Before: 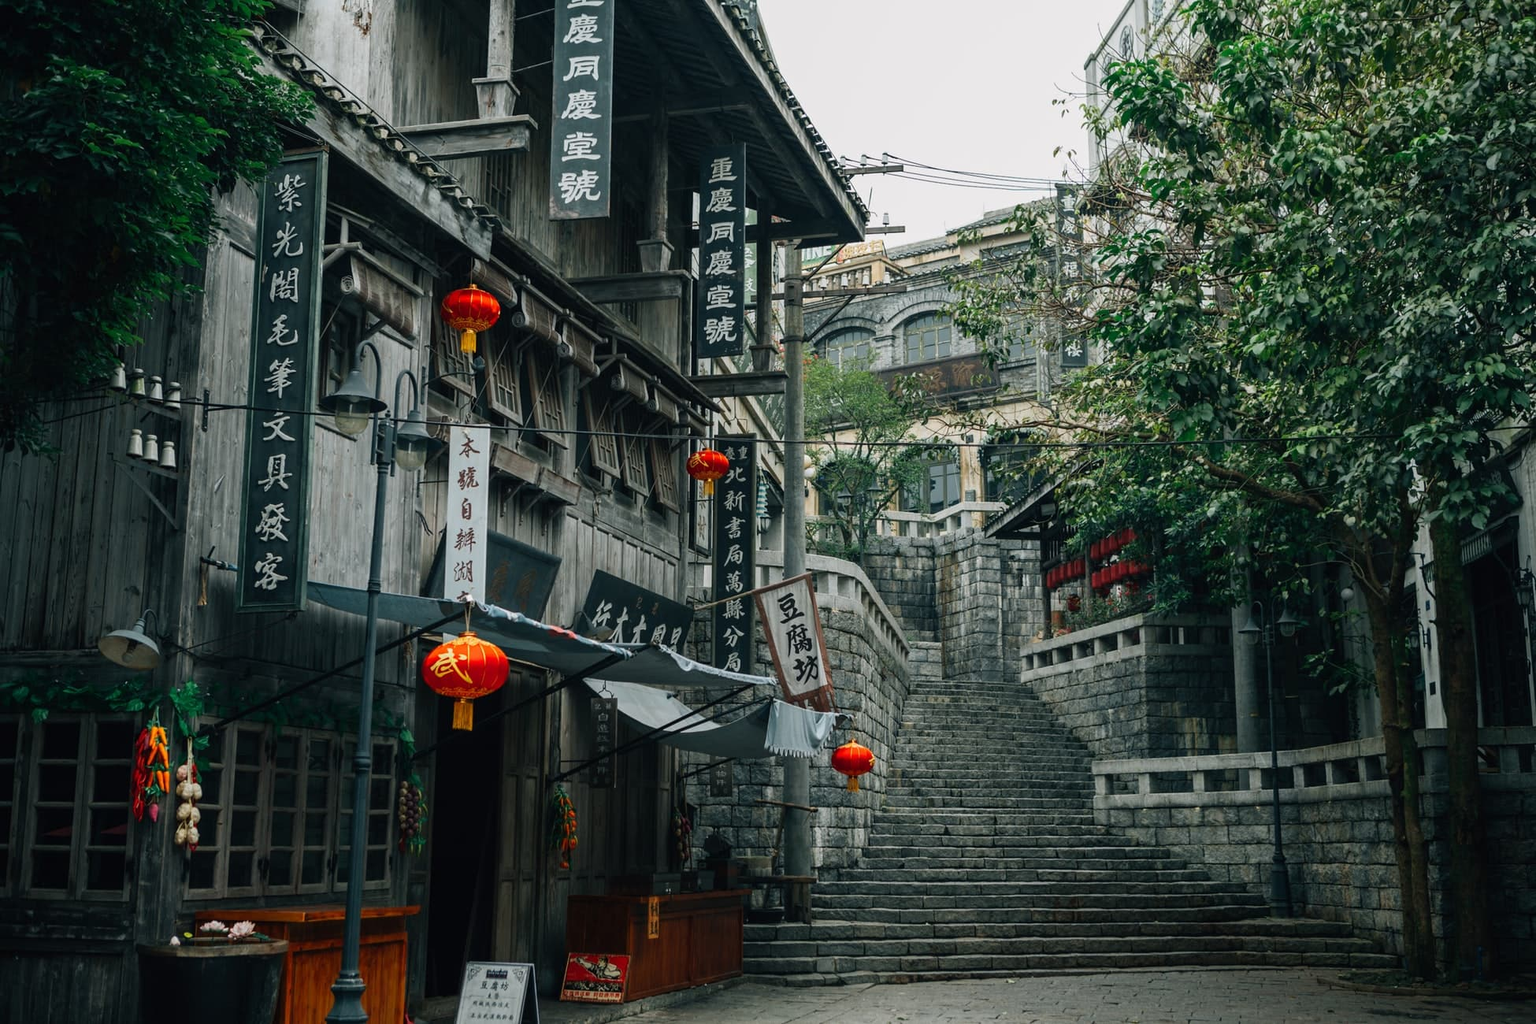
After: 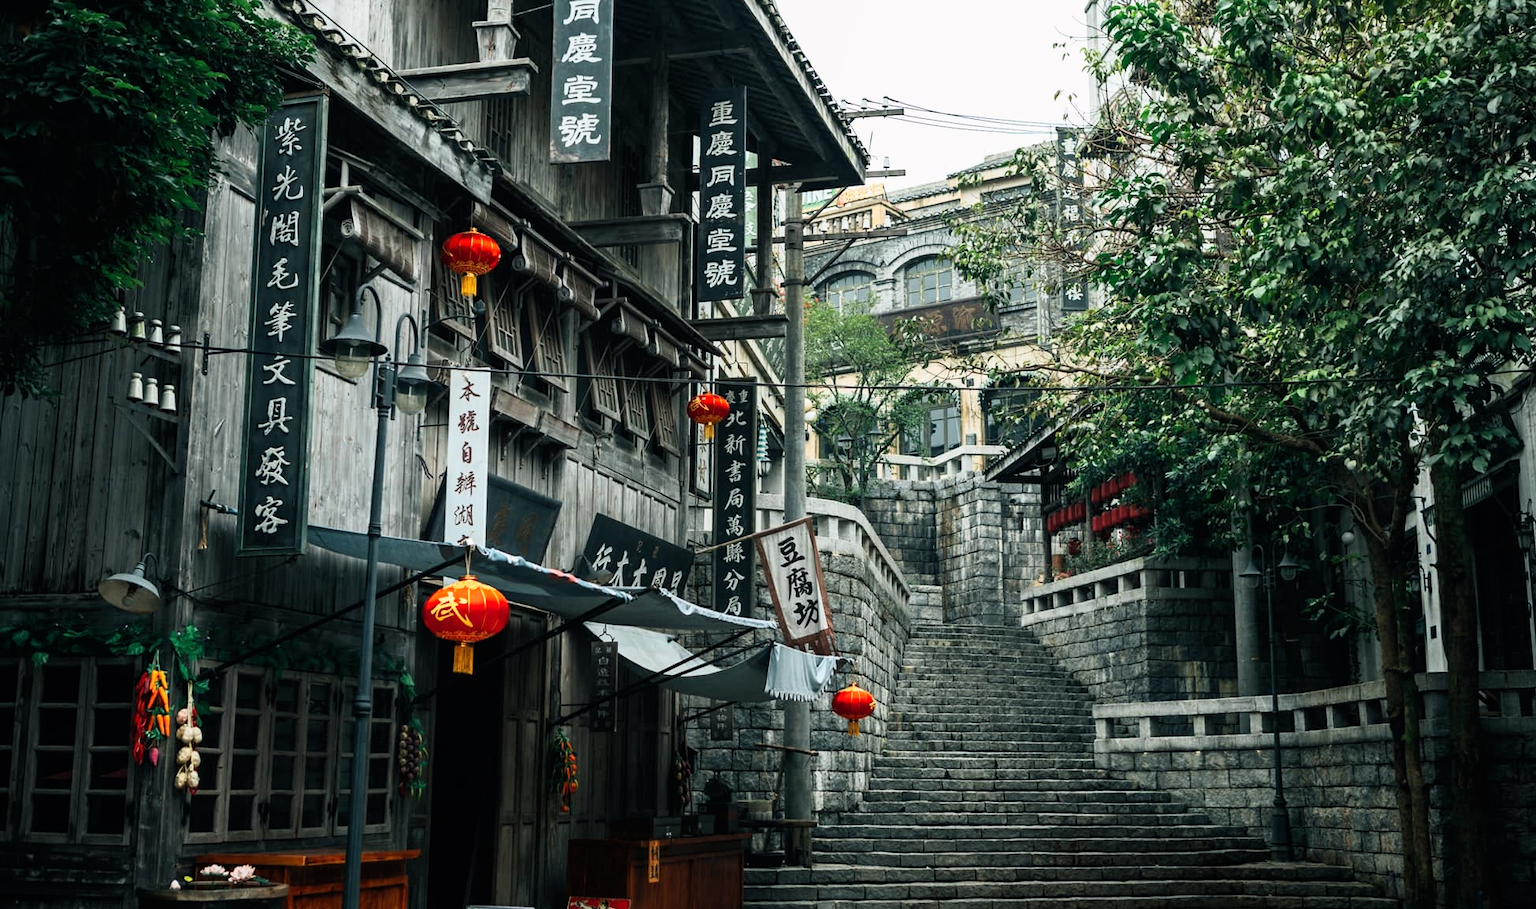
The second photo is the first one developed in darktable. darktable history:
crop and rotate: top 5.609%, bottom 5.609%
base curve: curves: ch0 [(0, 0) (0.005, 0.002) (0.193, 0.295) (0.399, 0.664) (0.75, 0.928) (1, 1)]
